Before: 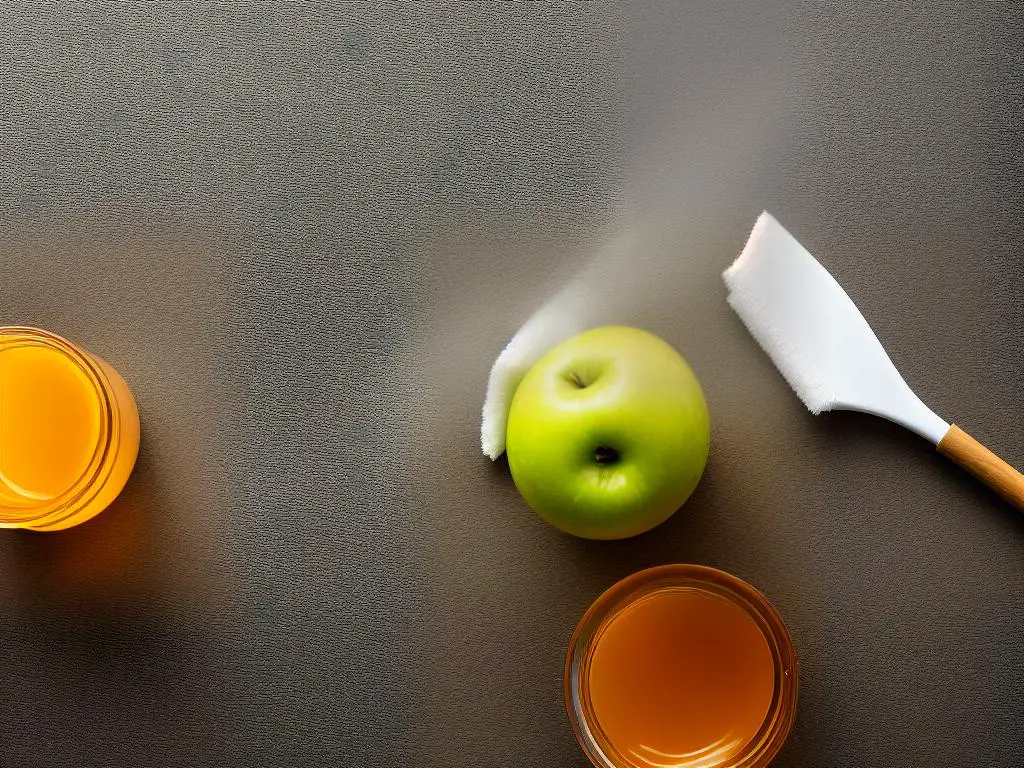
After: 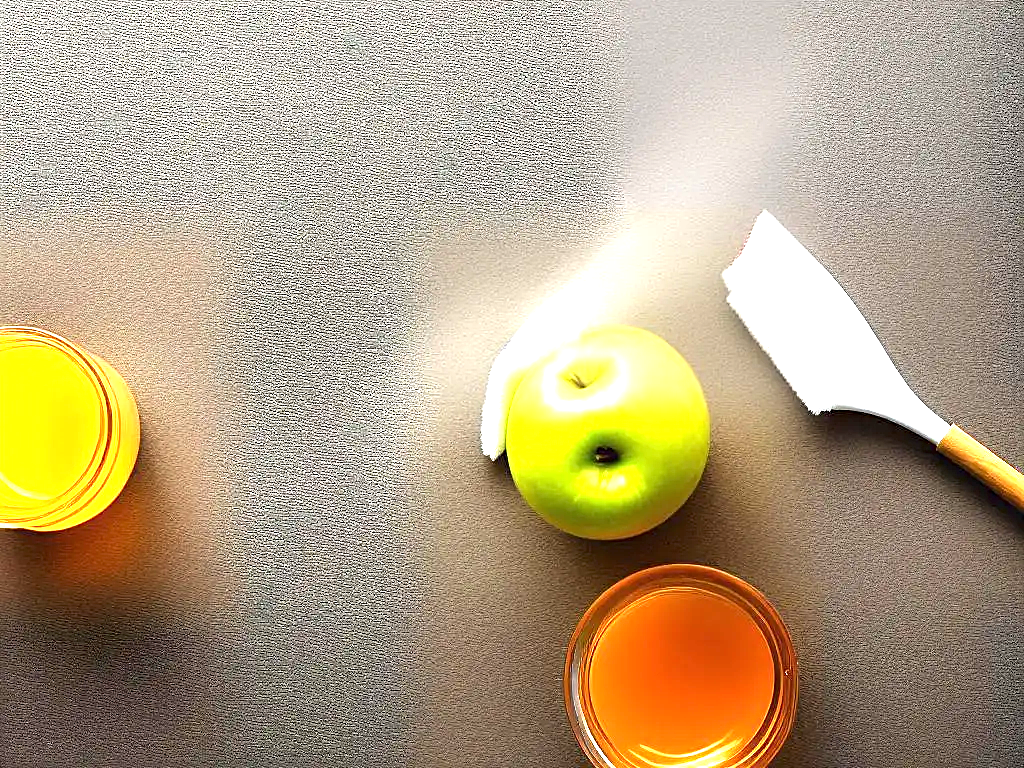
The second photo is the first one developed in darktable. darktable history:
shadows and highlights: radius 334.07, shadows 63.23, highlights 5.32, compress 87.92%, soften with gaussian
sharpen: on, module defaults
exposure: black level correction 0, exposure 1.743 EV, compensate highlight preservation false
